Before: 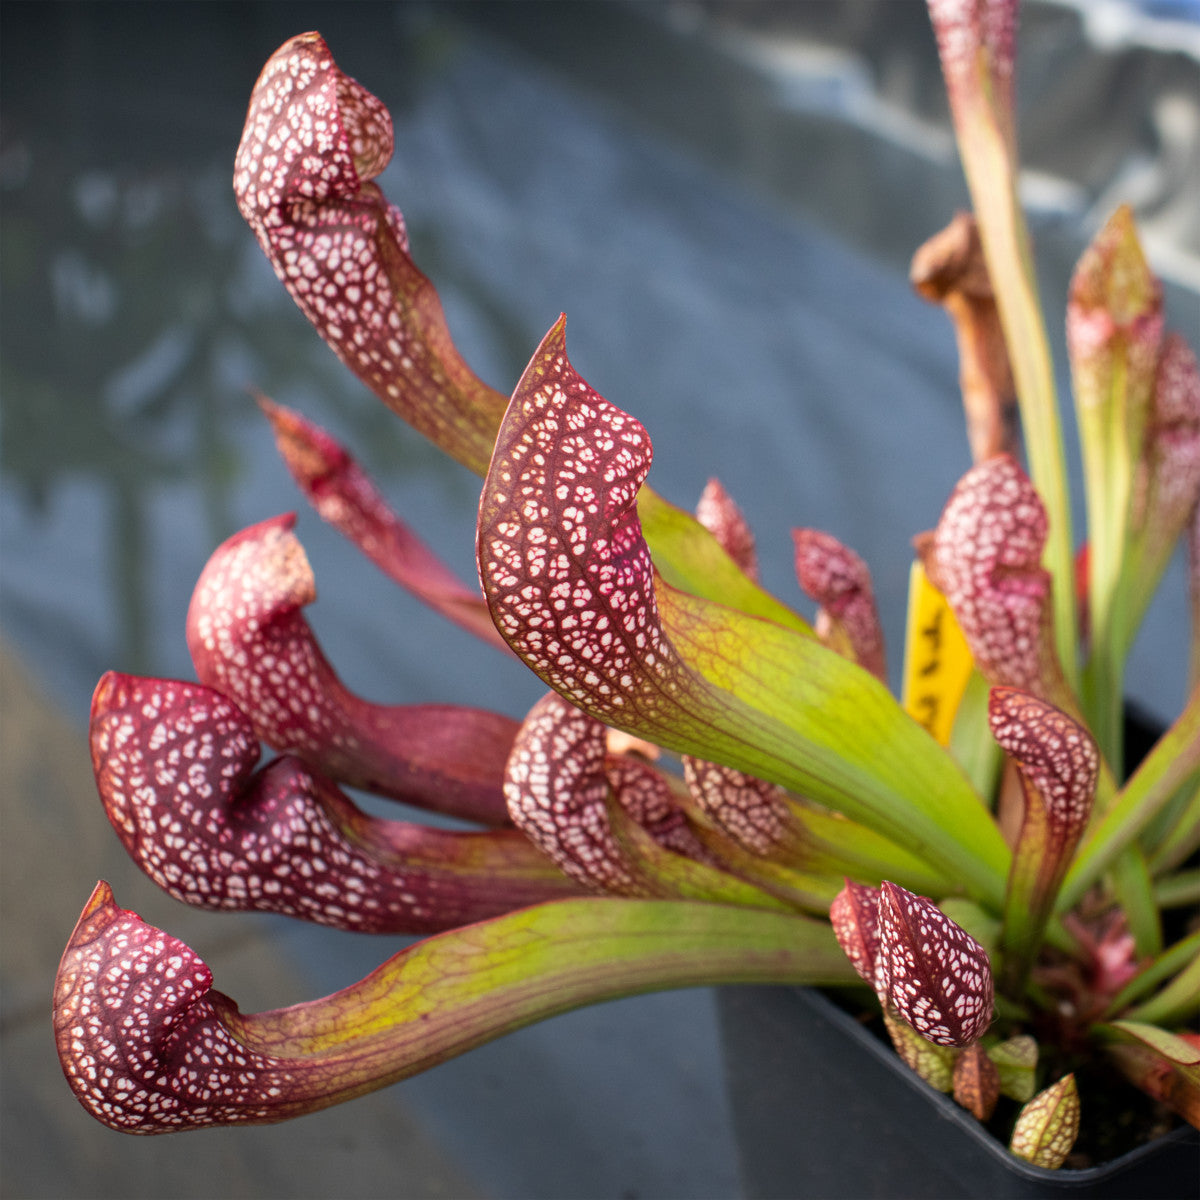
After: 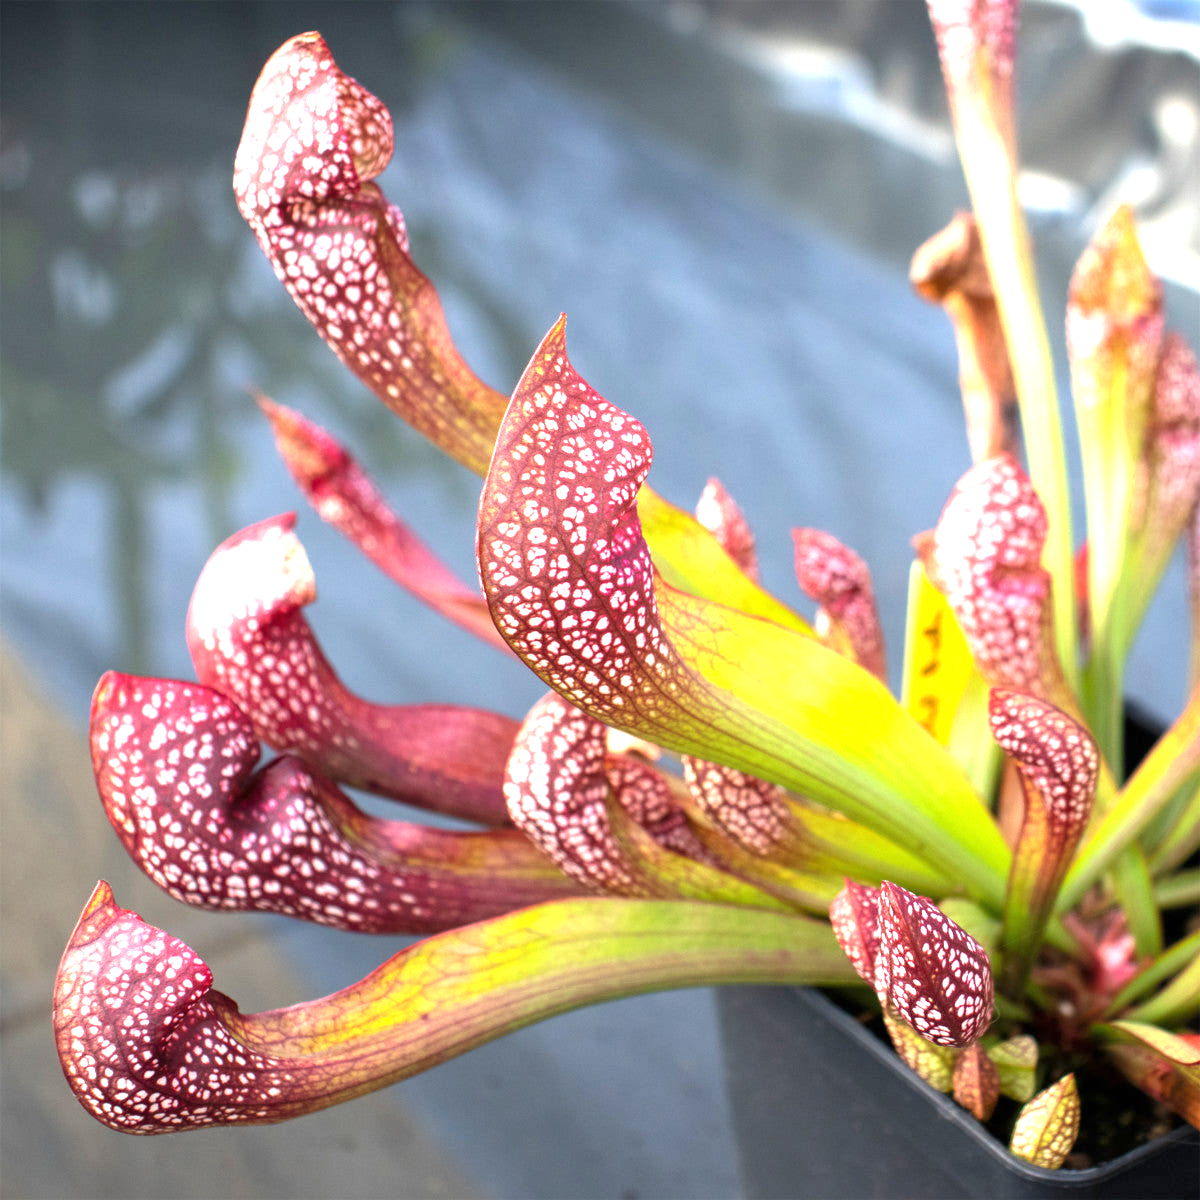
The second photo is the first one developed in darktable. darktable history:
exposure: black level correction 0, exposure 1.288 EV, compensate highlight preservation false
tone equalizer: -8 EV -0.577 EV, edges refinement/feathering 500, mask exposure compensation -1.57 EV, preserve details no
